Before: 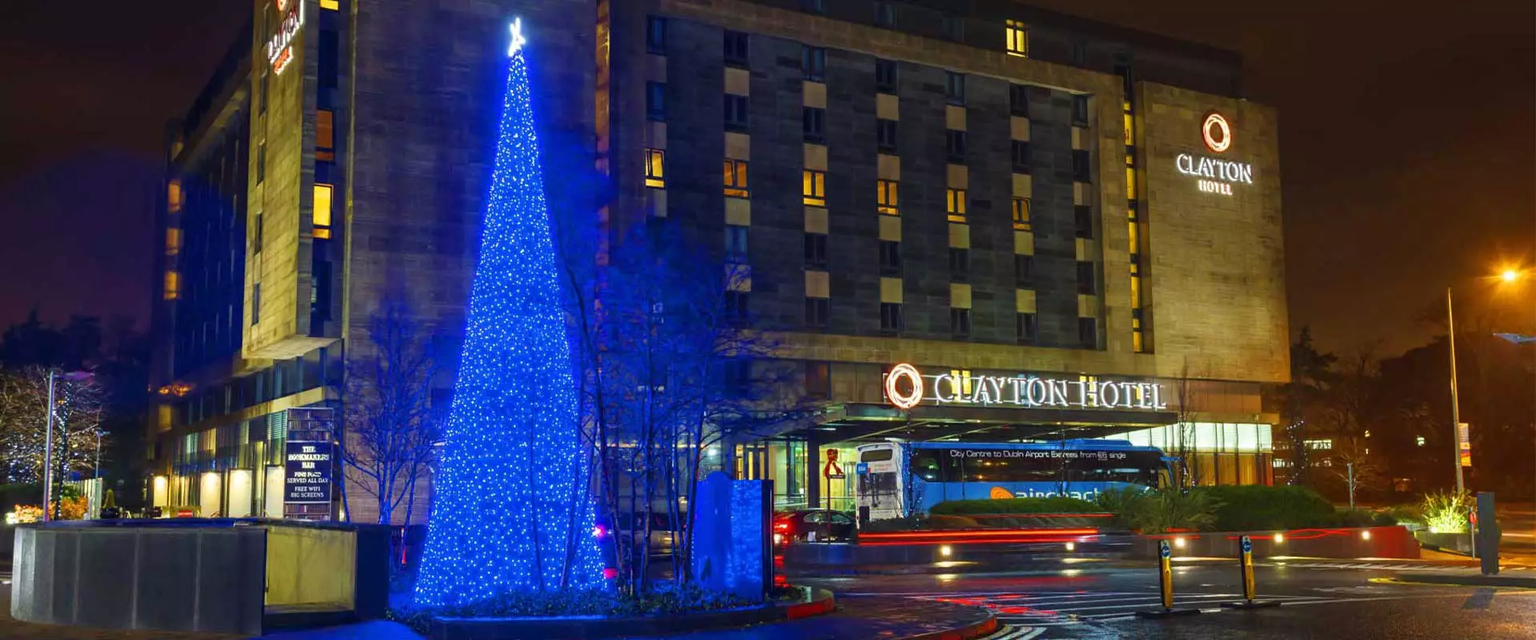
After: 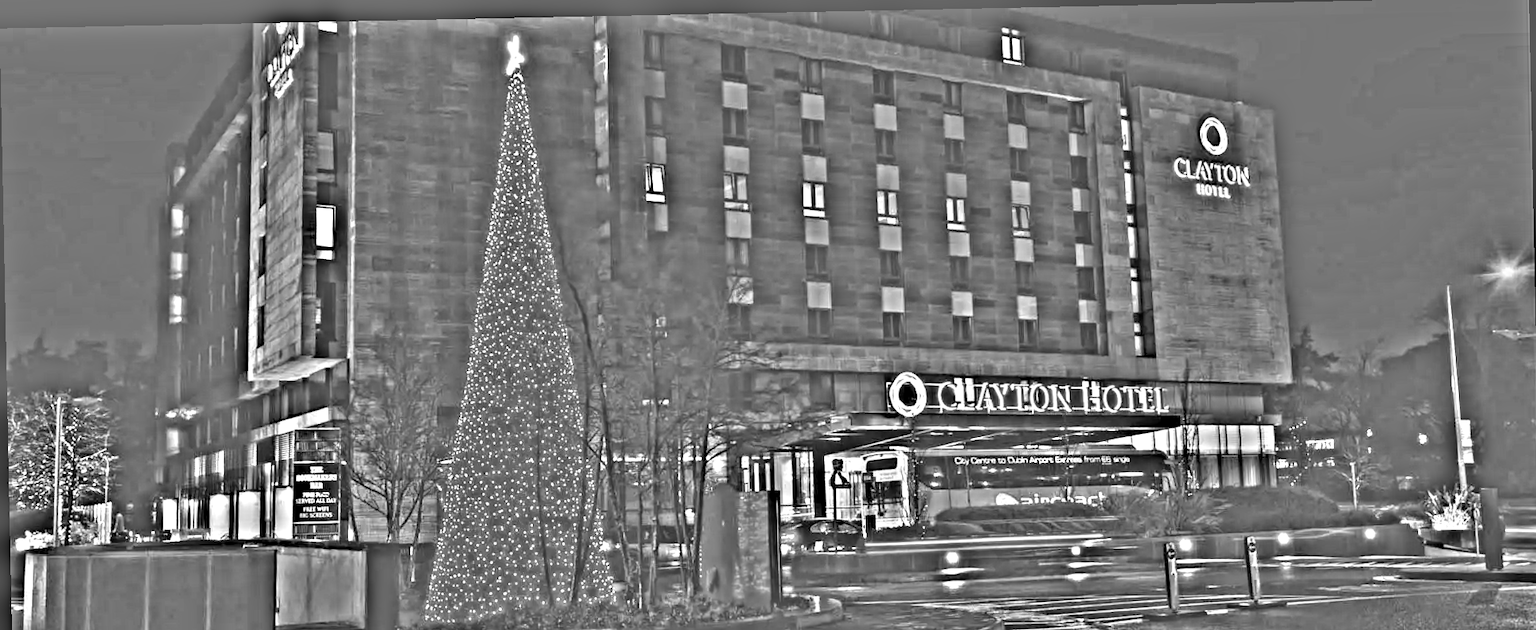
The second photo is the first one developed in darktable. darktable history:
highpass: on, module defaults
crop: top 0.448%, right 0.264%, bottom 5.045%
rotate and perspective: rotation -1.17°, automatic cropping off
